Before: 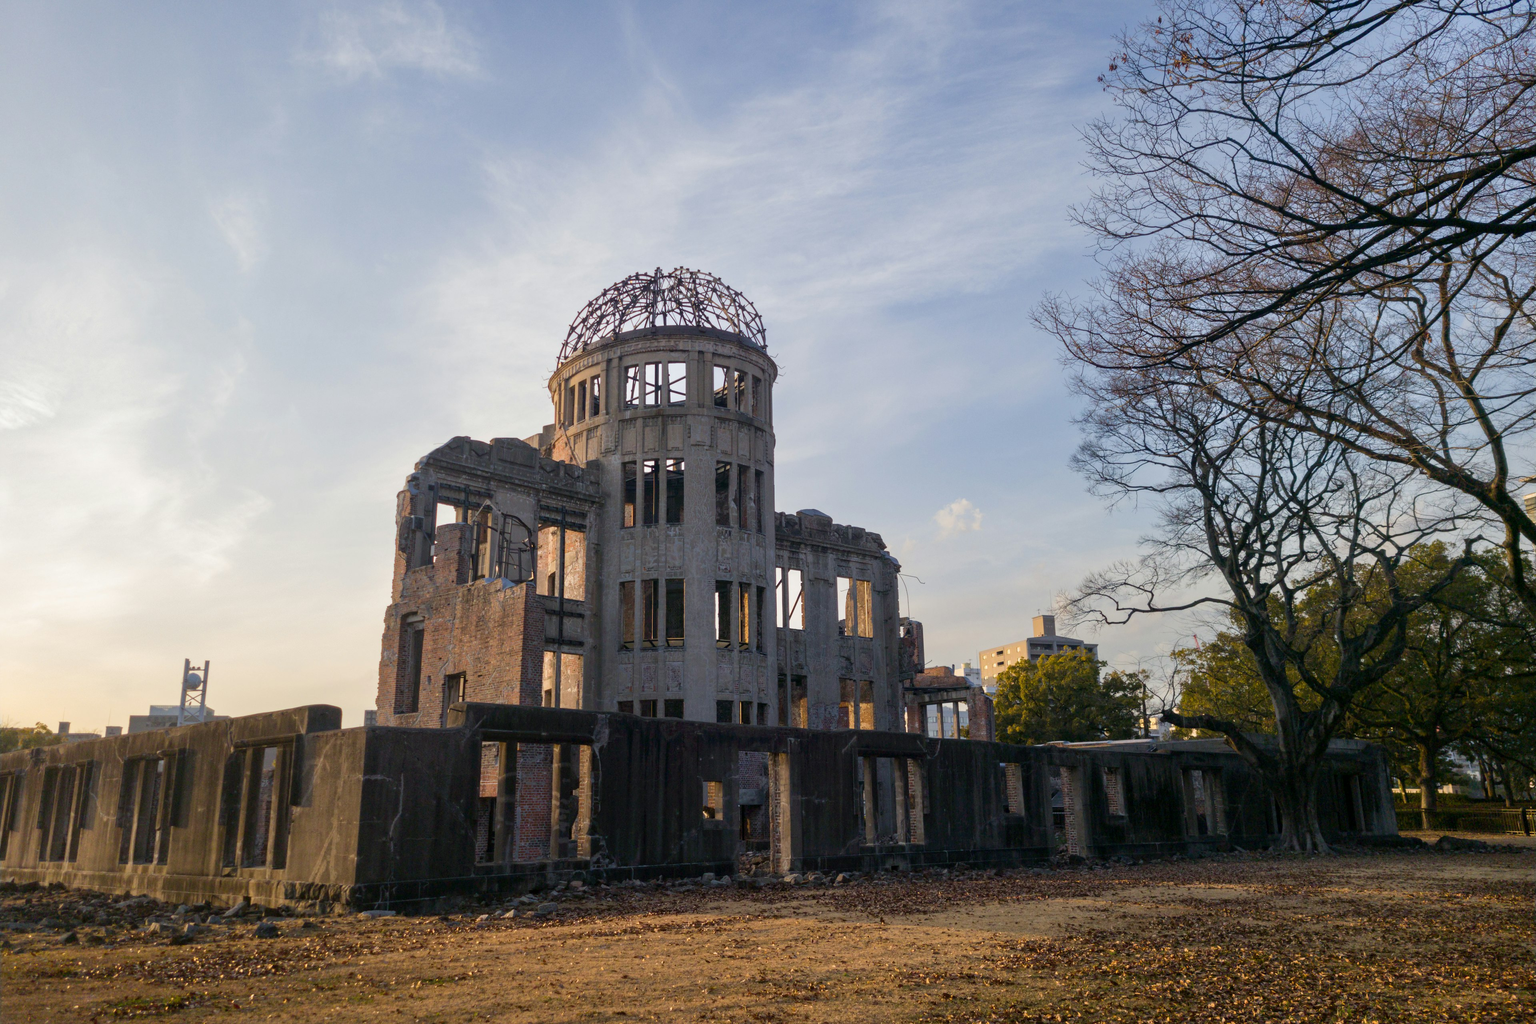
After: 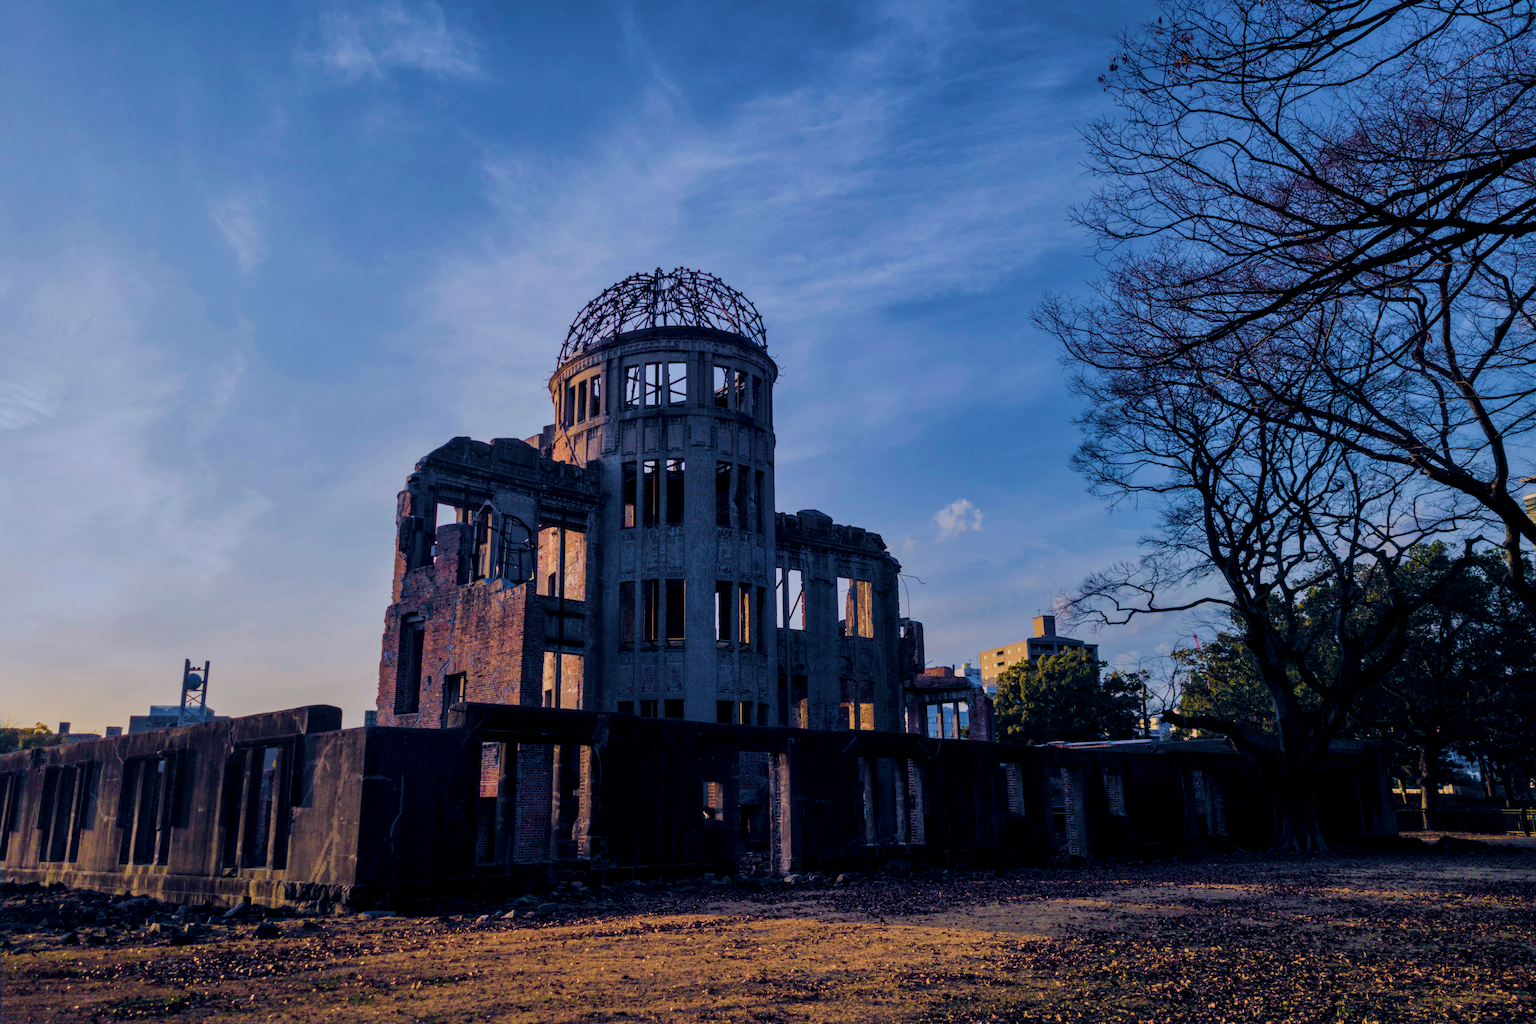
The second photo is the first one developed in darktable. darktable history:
local contrast: on, module defaults
filmic rgb: black relative exposure -7.3 EV, white relative exposure 5.12 EV, hardness 3.18
contrast equalizer: octaves 7, y [[0.6 ×6], [0.55 ×6], [0 ×6], [0 ×6], [0 ×6]], mix 0.35
contrast equalizer "denoise chroma": octaves 7, y [[0.5 ×6], [0.5 ×6], [0 ×6], [0 ×6], [0 ×4, 0.1, 0.2]]
color calibration: output brightness [0.246, -0.498, -0.229, 0], x 0.376, y 0.379, temperature 4149.18 K
color balance rgb: shadows lift › luminance -31.54%, shadows lift › chroma 2.65%, shadows lift › hue 251.94°, highlights gain › chroma 2.09%, highlights gain › hue 55.69°, global offset › chroma 0.3%, global offset › hue 259.08°, perceptual saturation grading › mid-tones 75.75%, perceptual brilliance grading › highlights 11.59%, contrast 5.05%
velvia: strength 88.05%
